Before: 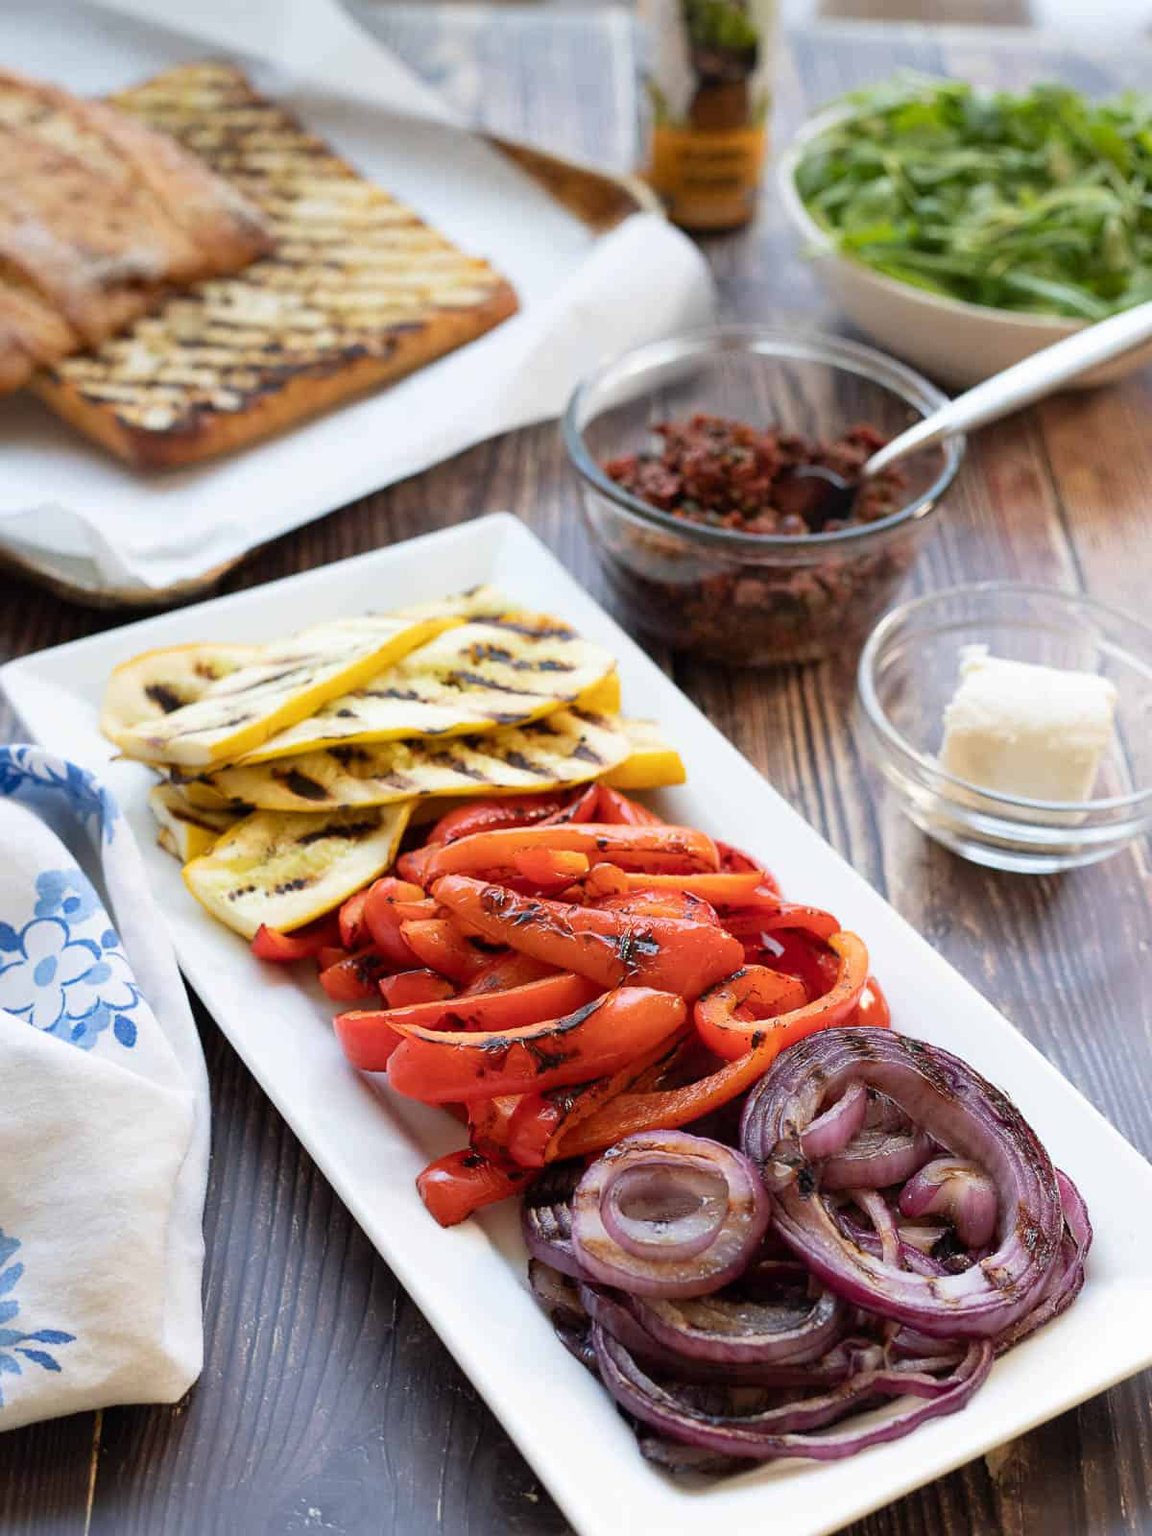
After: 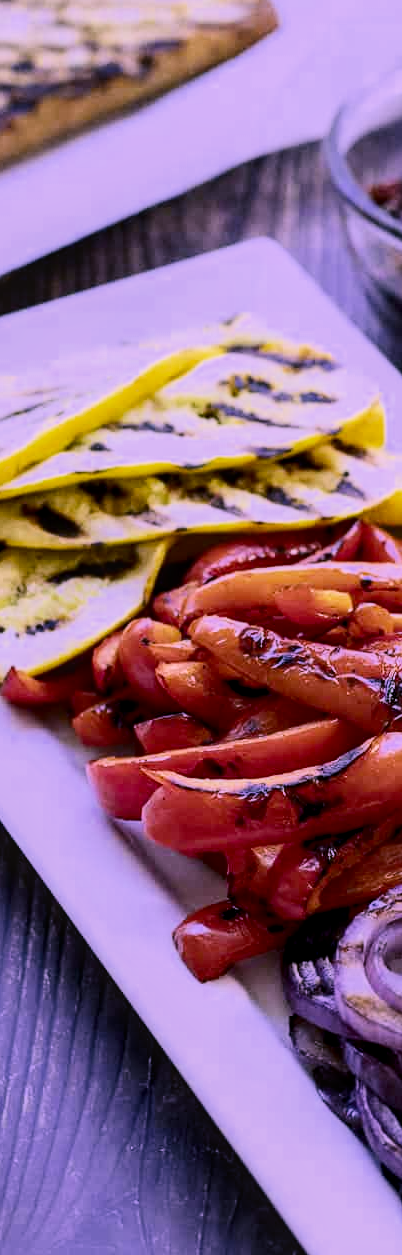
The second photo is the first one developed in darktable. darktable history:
white balance: red 0.766, blue 1.537
filmic rgb: black relative exposure -7.65 EV, white relative exposure 4.56 EV, hardness 3.61, color science v6 (2022)
color correction: highlights a* 21.88, highlights b* 22.25
crop and rotate: left 21.77%, top 18.528%, right 44.676%, bottom 2.997%
local contrast: on, module defaults
contrast brightness saturation: contrast 0.28
